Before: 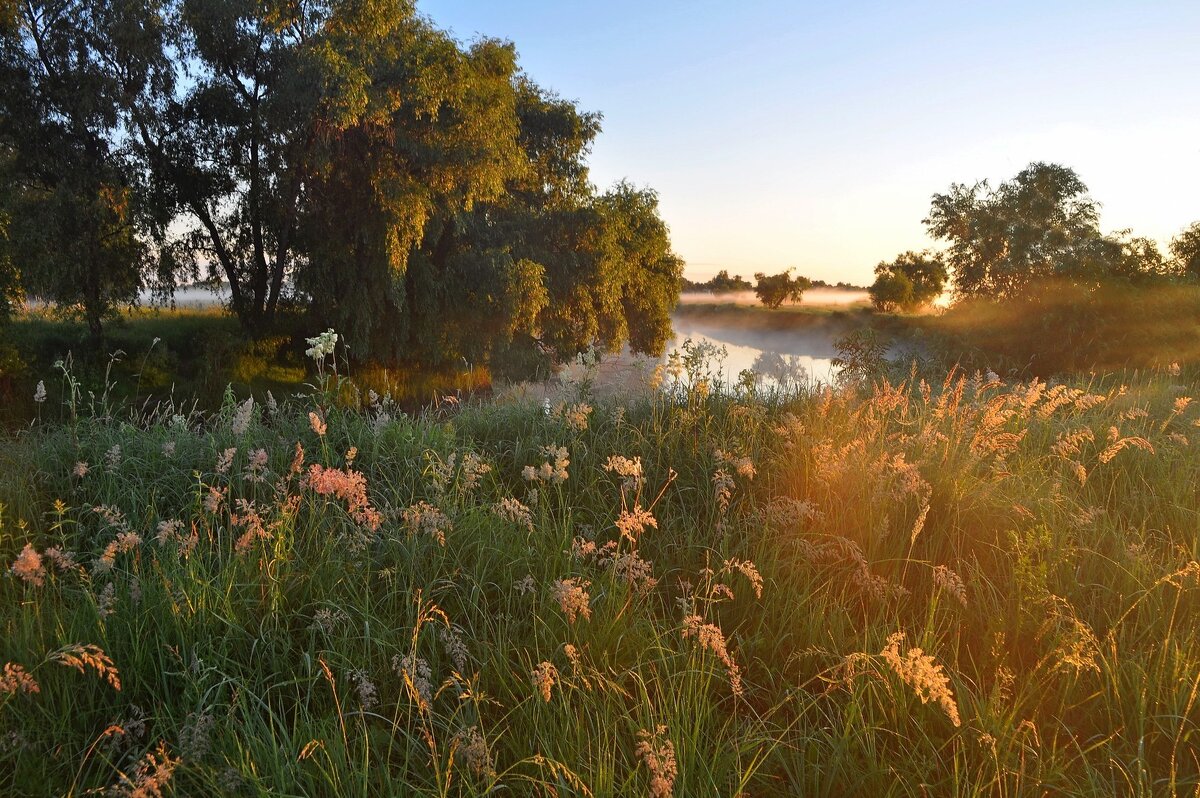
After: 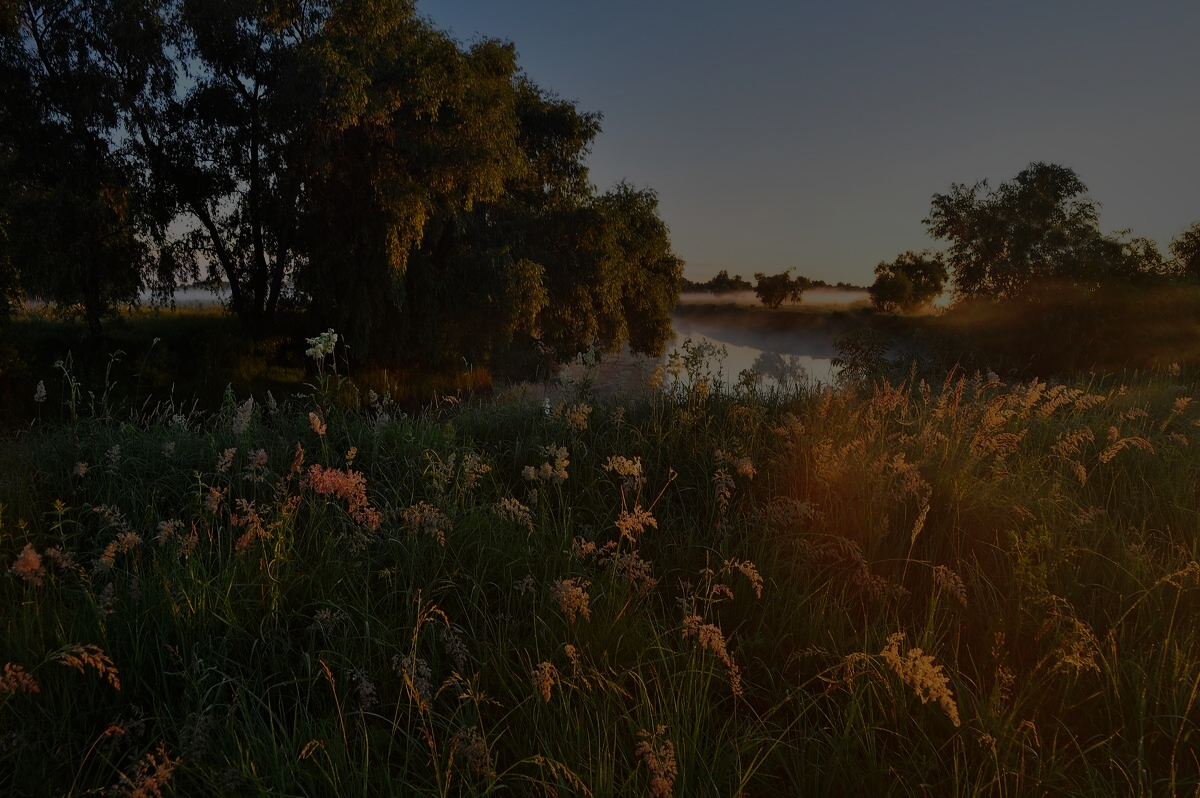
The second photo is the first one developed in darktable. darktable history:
shadows and highlights: on, module defaults
exposure: exposure 1.25 EV, compensate exposure bias true, compensate highlight preservation false
